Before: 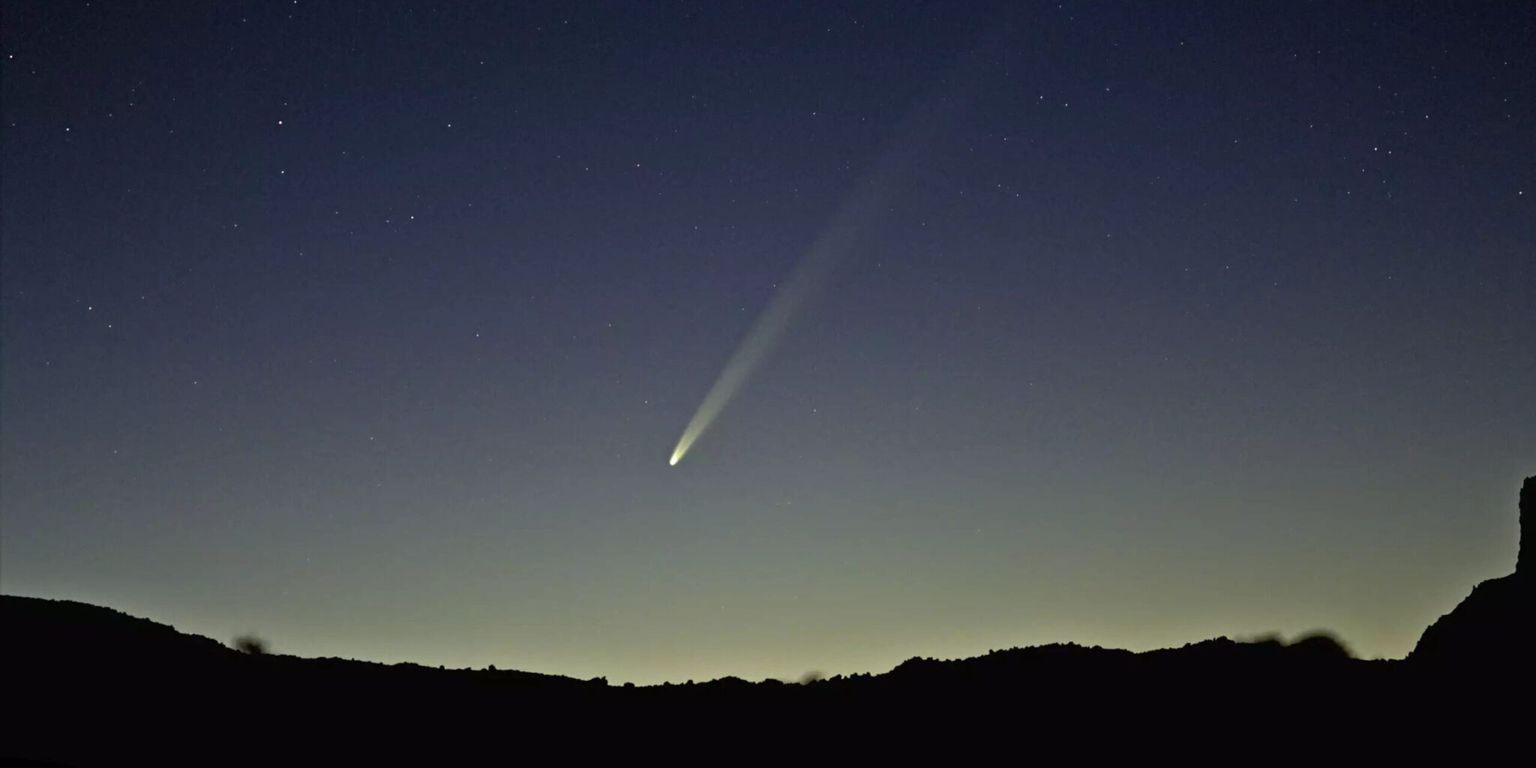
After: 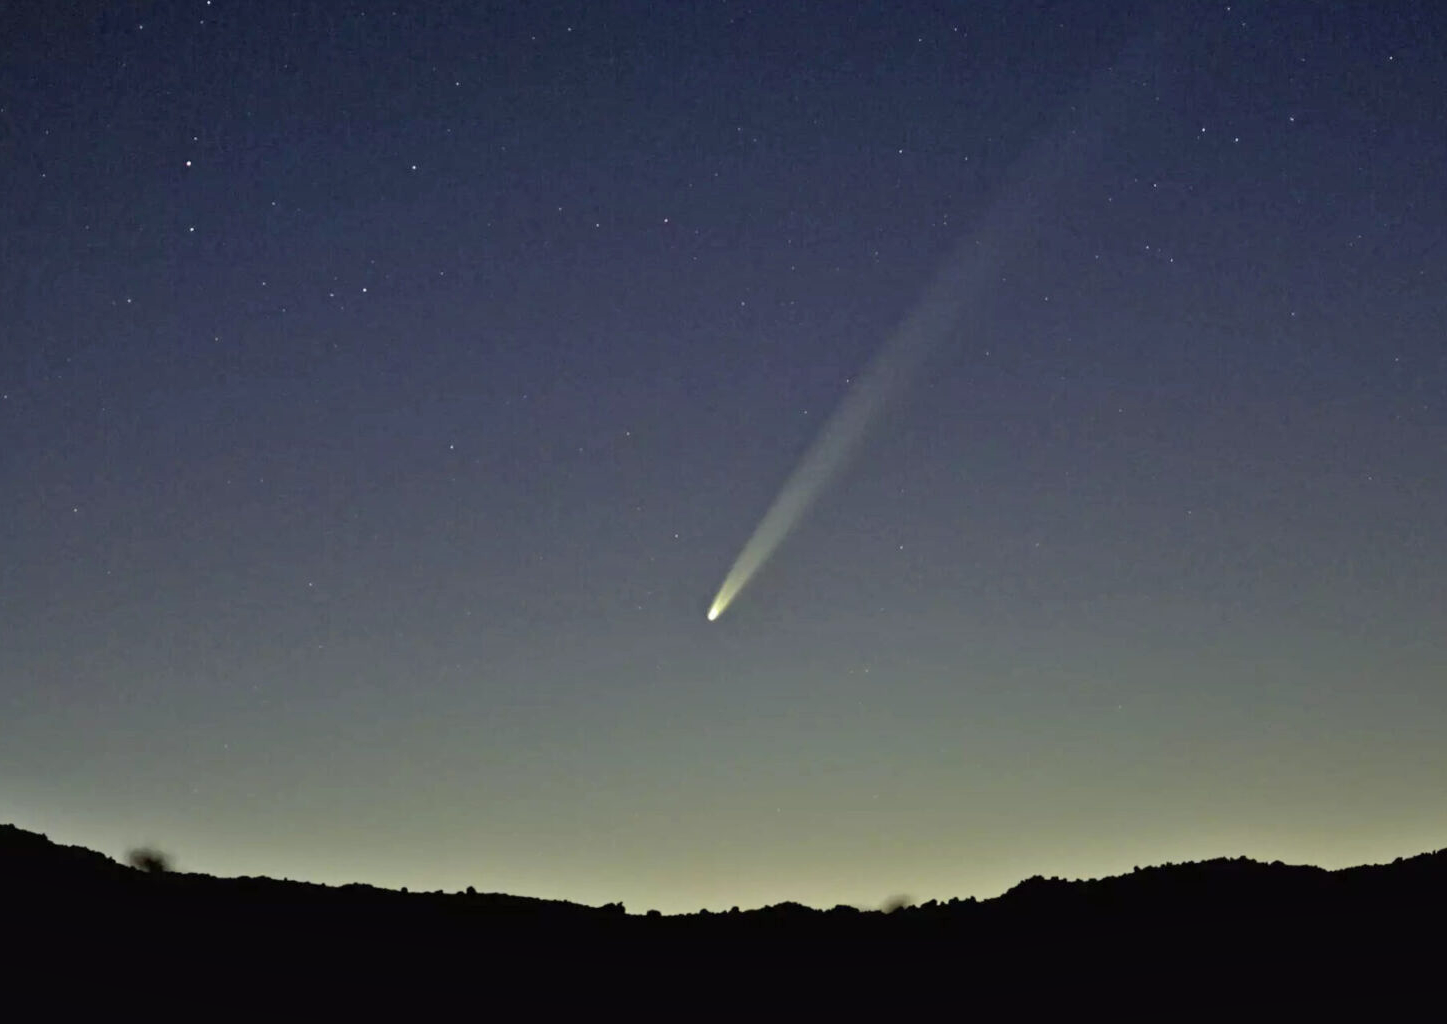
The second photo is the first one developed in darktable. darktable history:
local contrast: mode bilateral grid, contrast 9, coarseness 26, detail 115%, midtone range 0.2
crop and rotate: left 9.055%, right 20.275%
shadows and highlights: radius 106.68, shadows 40.42, highlights -72.11, low approximation 0.01, soften with gaussian
